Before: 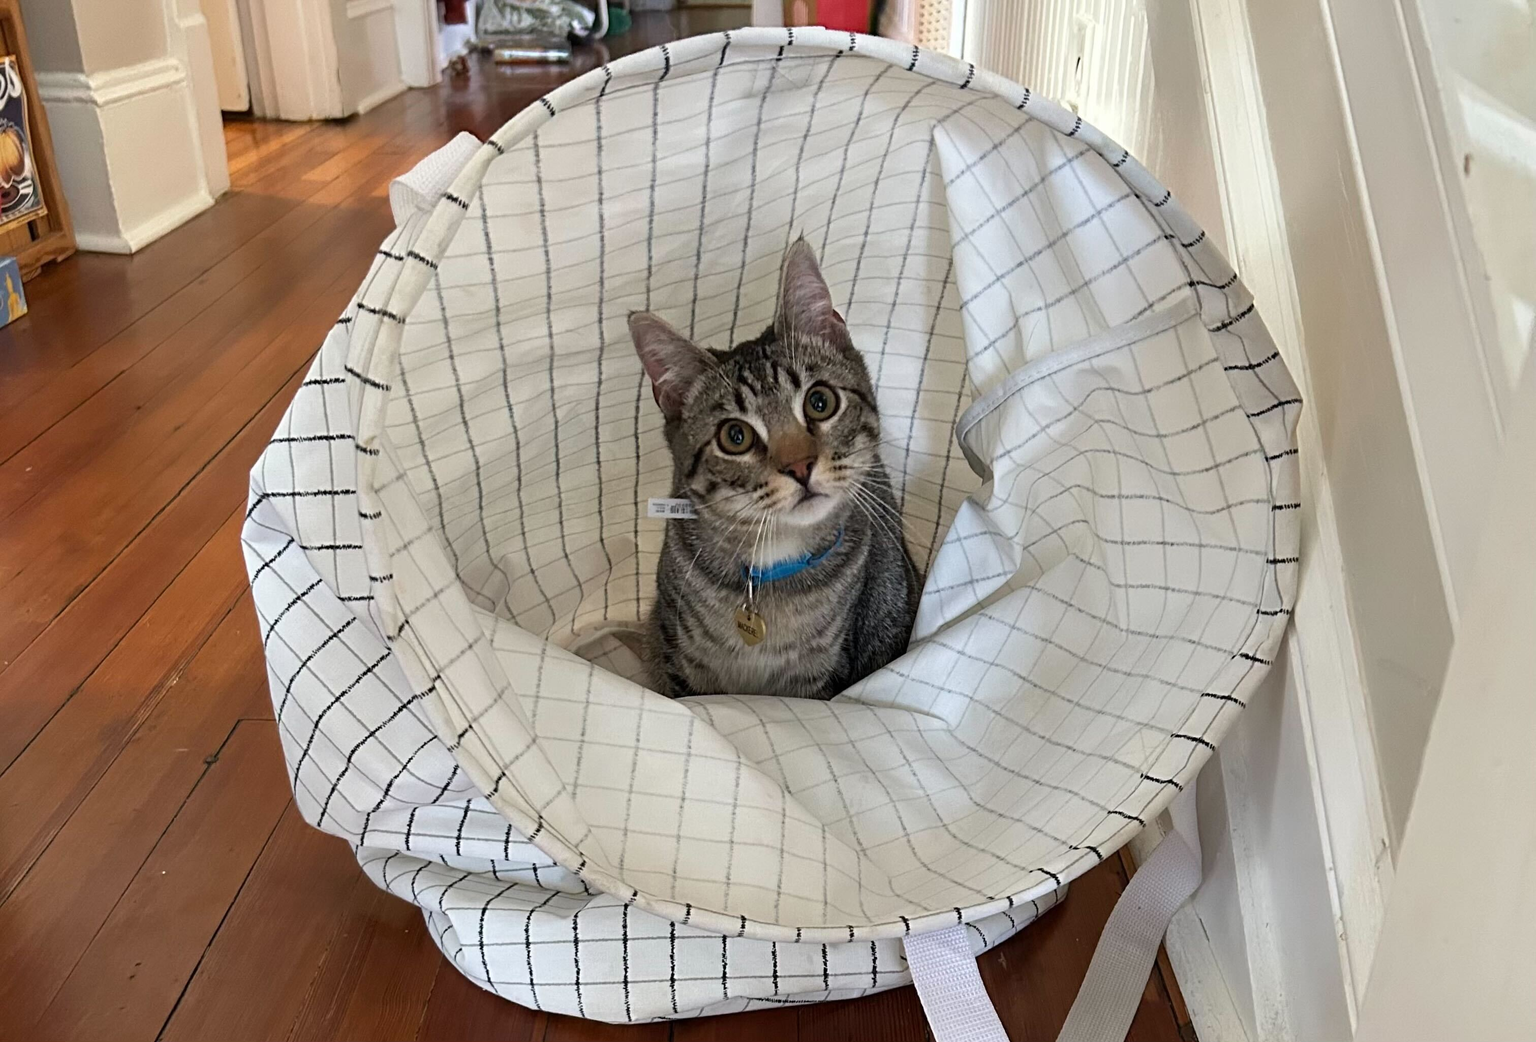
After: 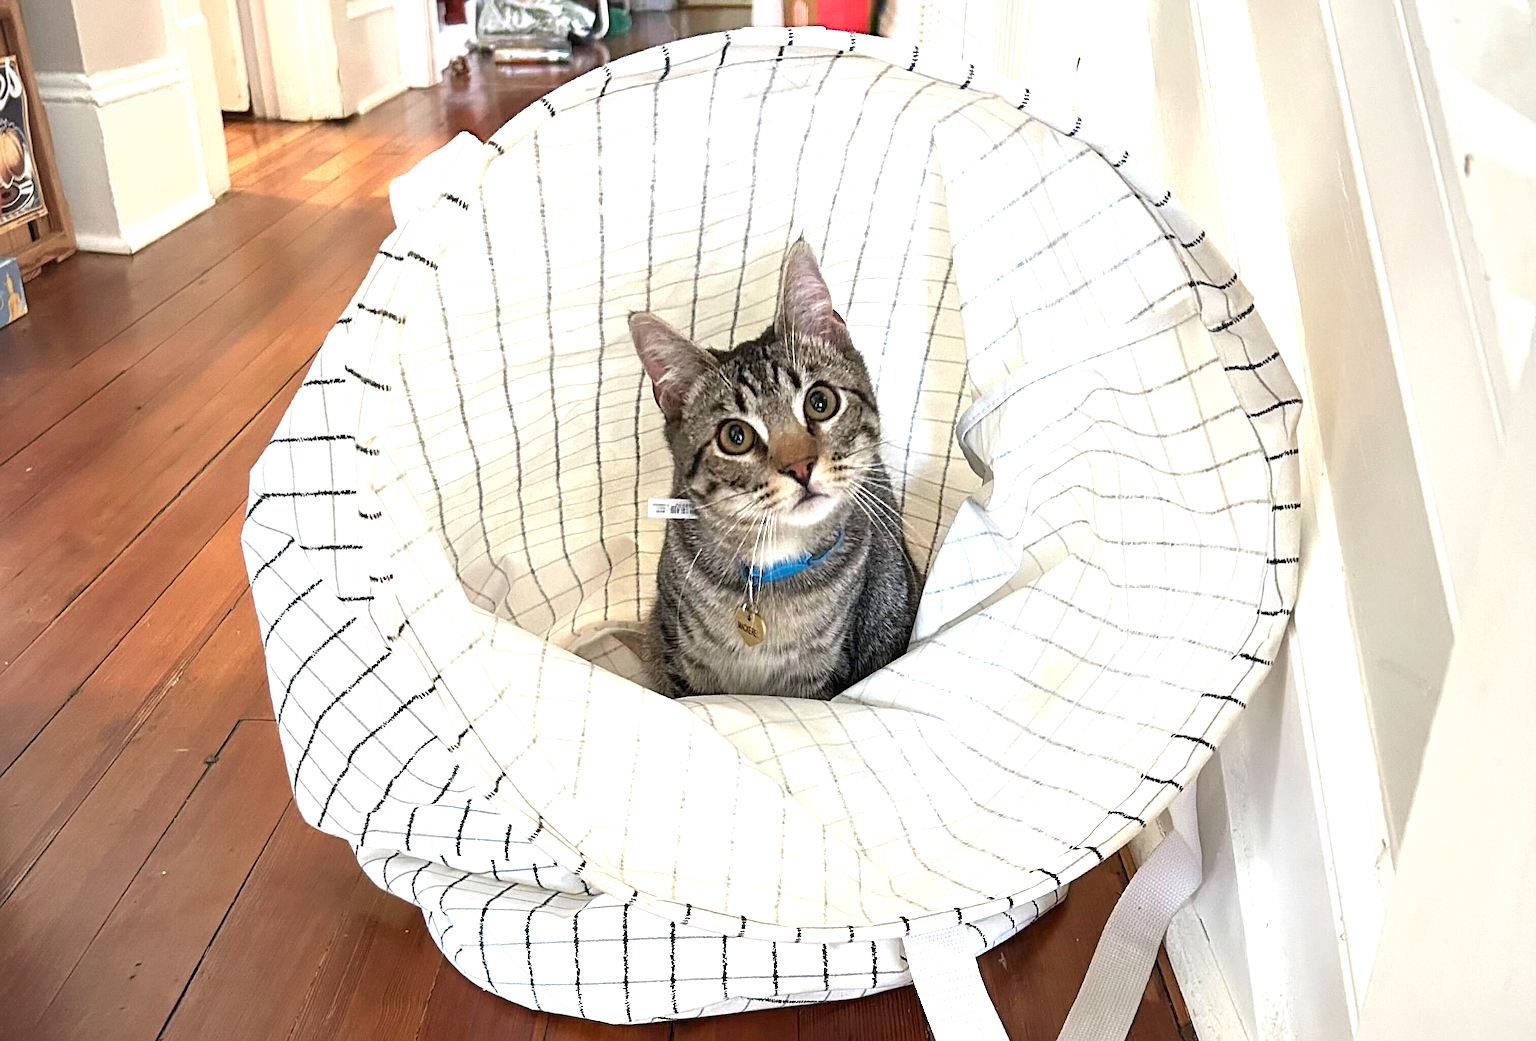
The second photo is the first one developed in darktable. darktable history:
vignetting: fall-off start 72.7%, fall-off radius 107.11%, width/height ratio 0.735, unbound false
exposure: black level correction 0, exposure 1.342 EV, compensate exposure bias true, compensate highlight preservation false
sharpen: on, module defaults
